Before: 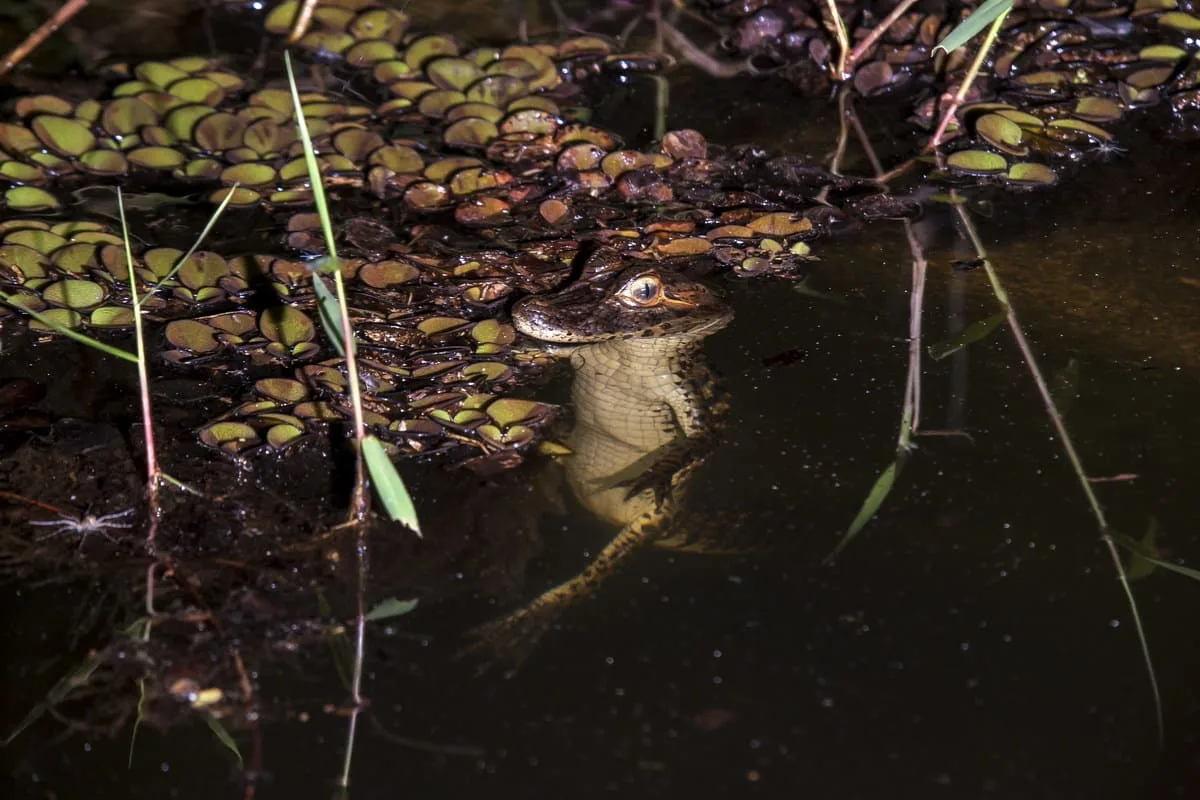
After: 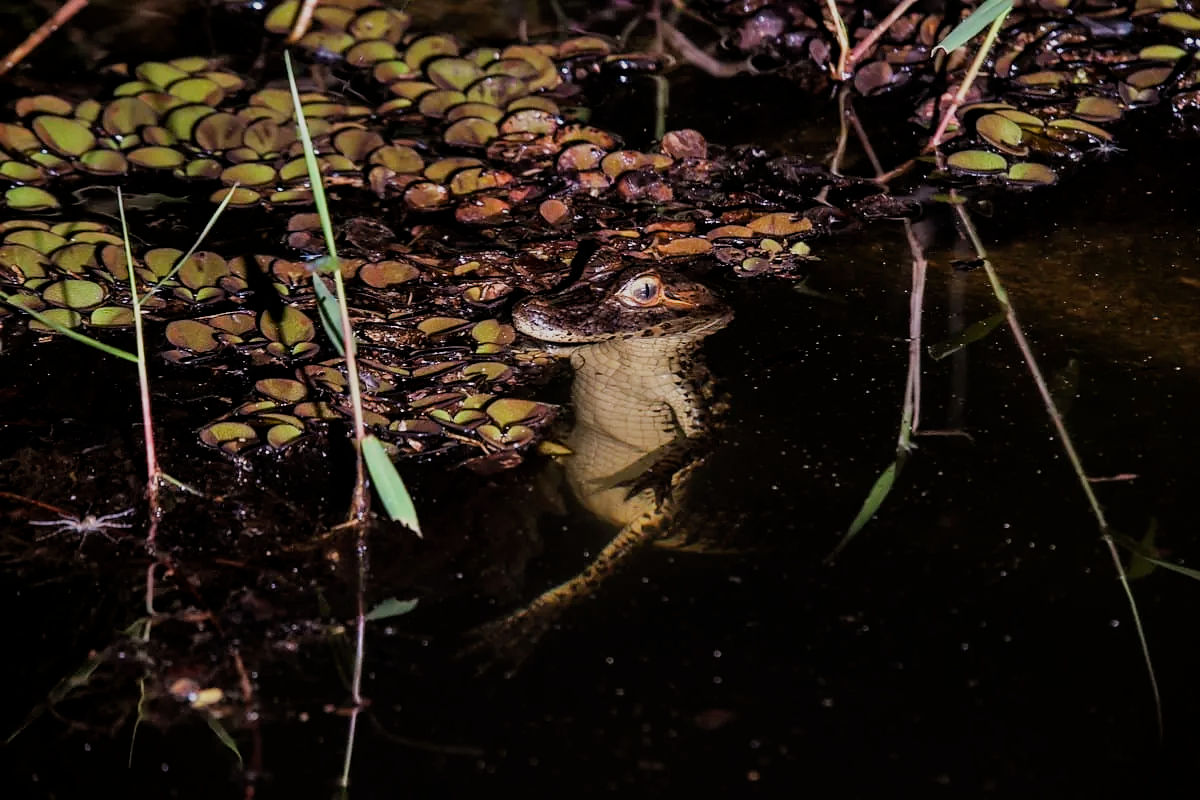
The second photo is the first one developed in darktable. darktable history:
filmic rgb: black relative exposure -7.65 EV, white relative exposure 4.56 EV, hardness 3.61
sharpen: radius 1.555, amount 0.362, threshold 1.339
